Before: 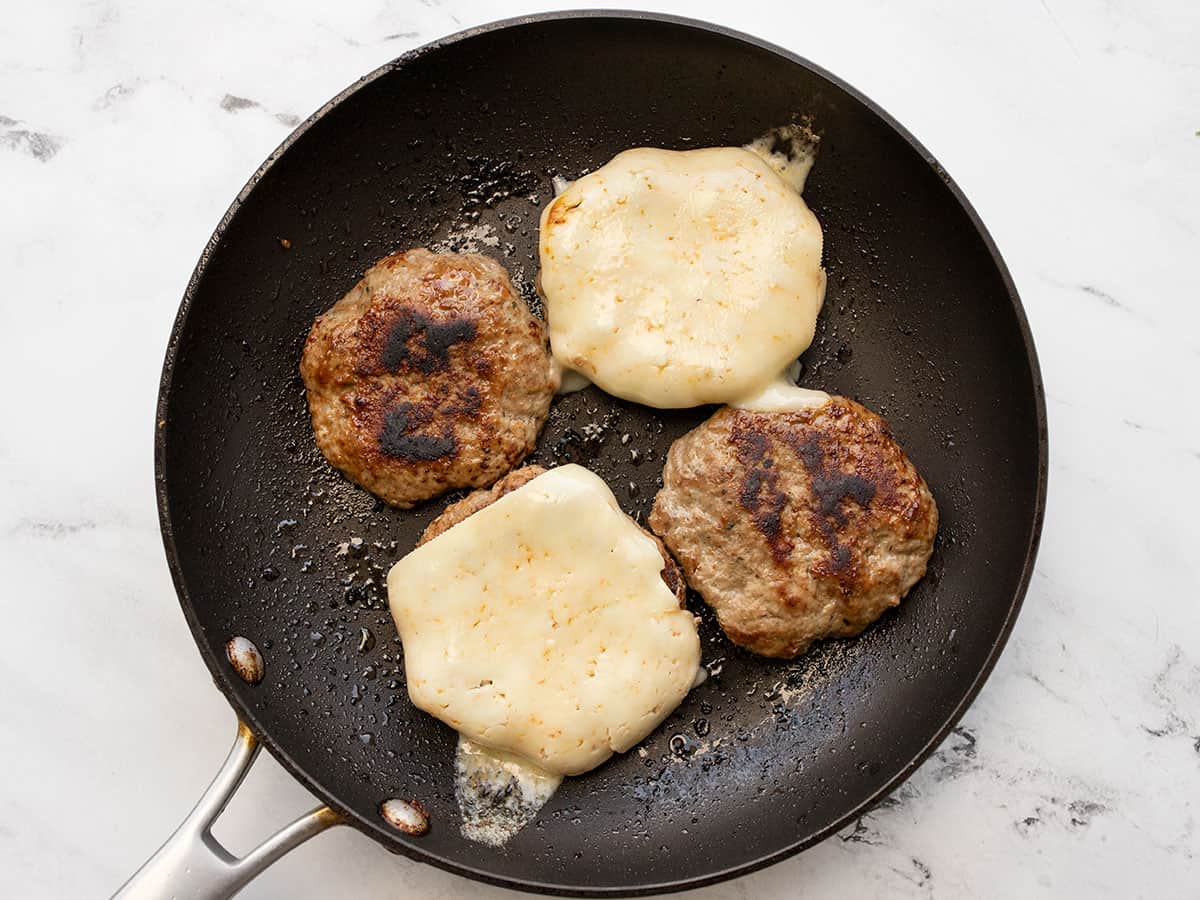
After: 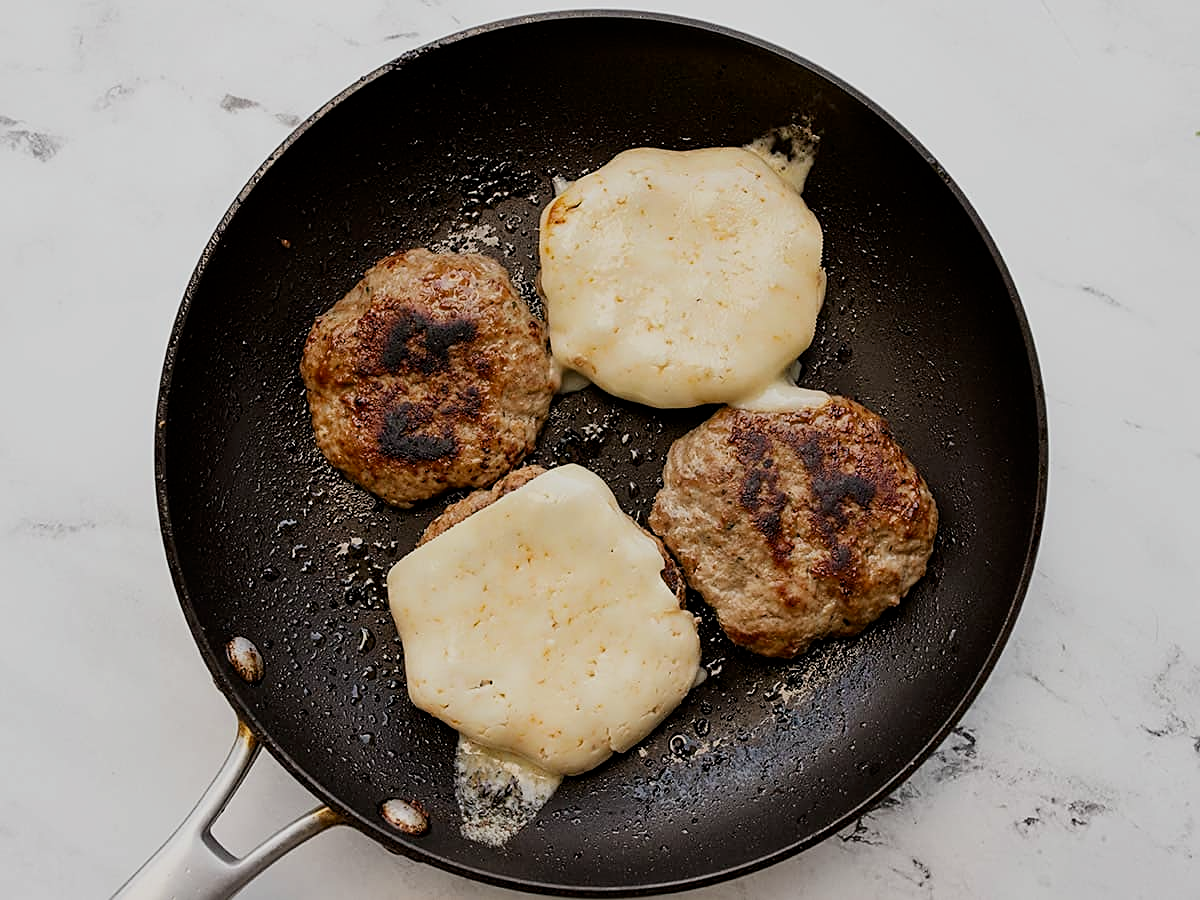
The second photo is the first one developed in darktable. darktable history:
filmic rgb: black relative exposure -7.99 EV, white relative exposure 3.87 EV, threshold 2.98 EV, hardness 4.31, enable highlight reconstruction true
color correction: highlights a* -0.194, highlights b* -0.102
contrast brightness saturation: brightness -0.098
sharpen: on, module defaults
